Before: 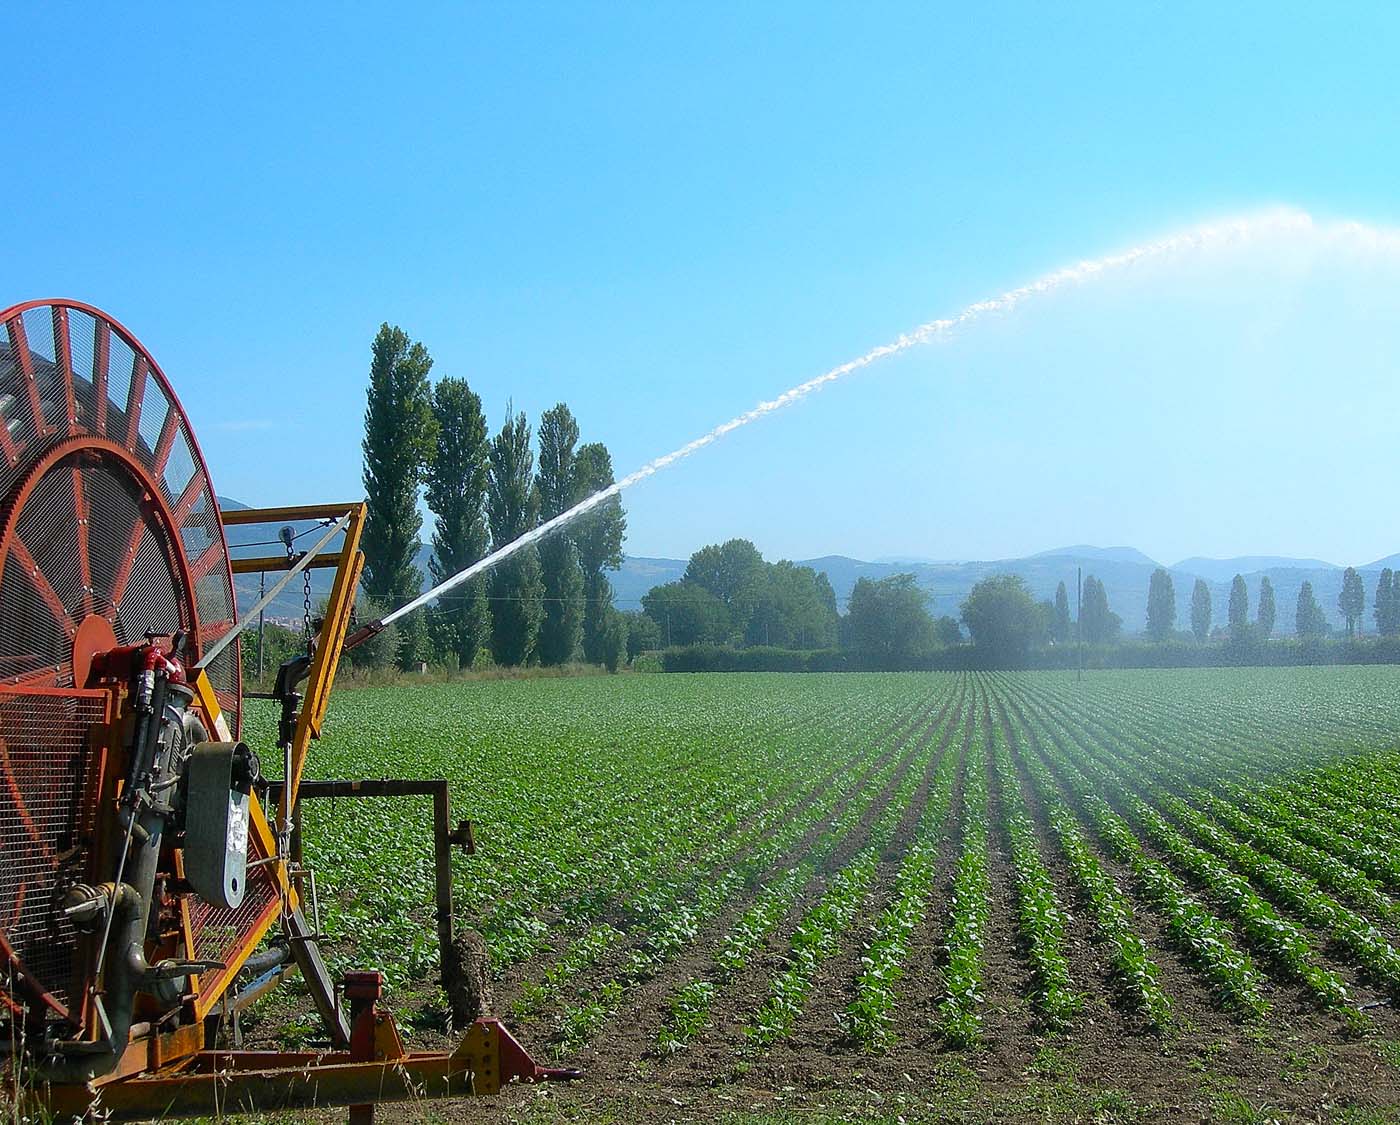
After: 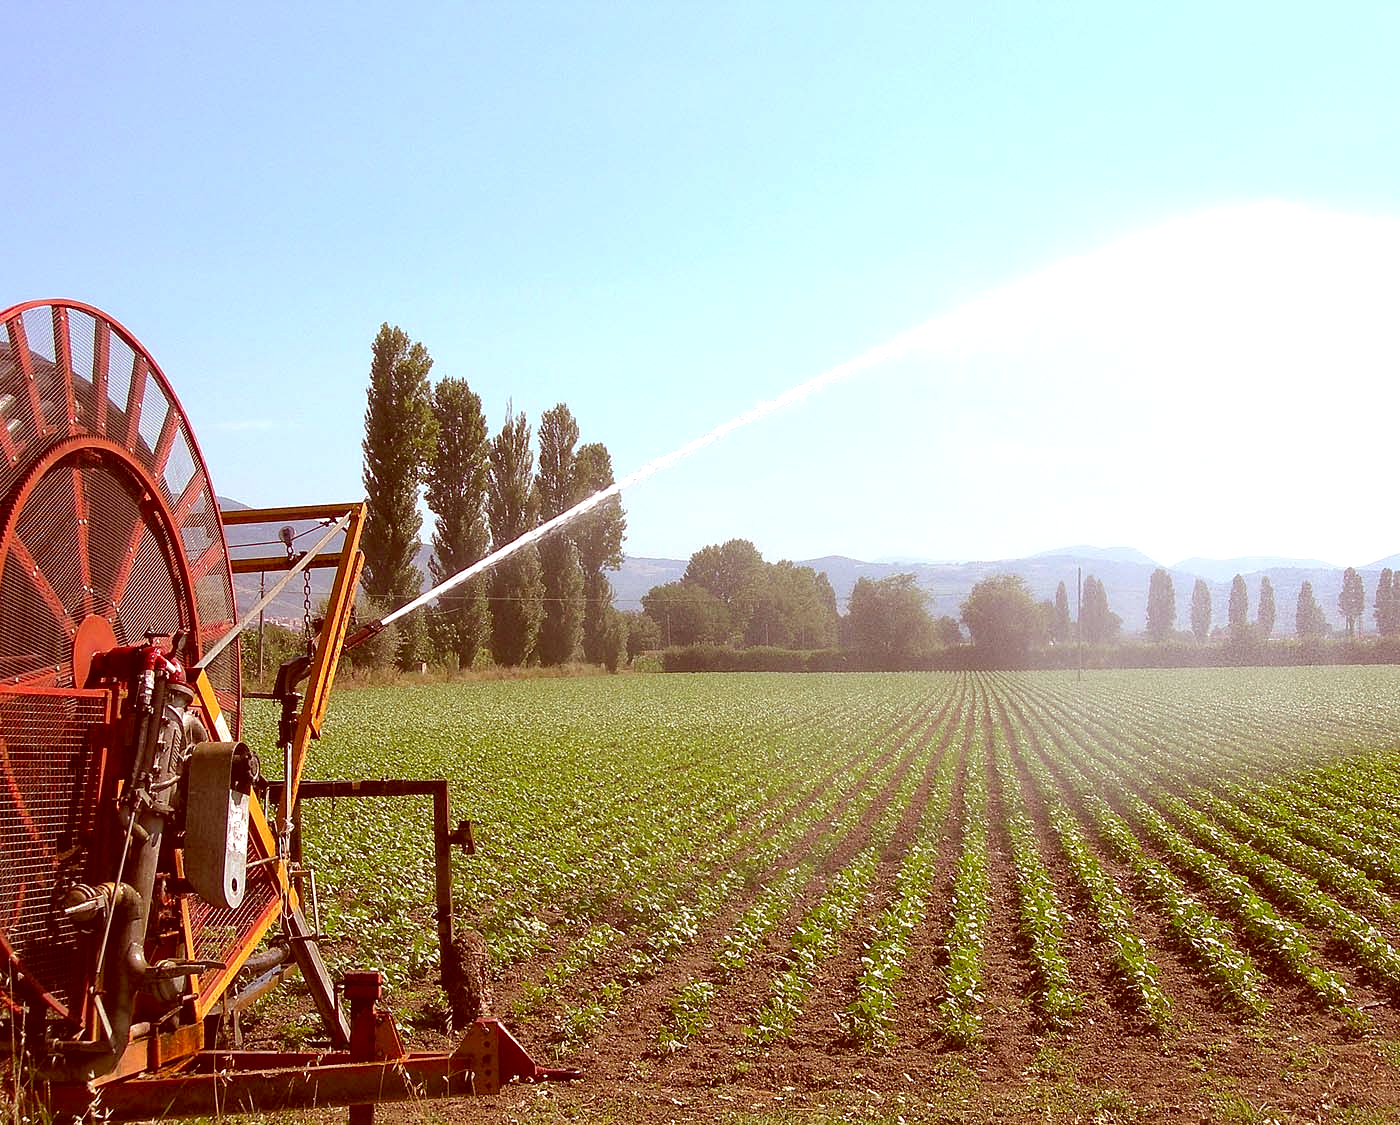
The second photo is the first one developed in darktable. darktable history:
color correction: highlights a* 9.03, highlights b* 8.71, shadows a* 40, shadows b* 40, saturation 0.8
exposure: black level correction 0, exposure 0.6 EV, compensate exposure bias true, compensate highlight preservation false
